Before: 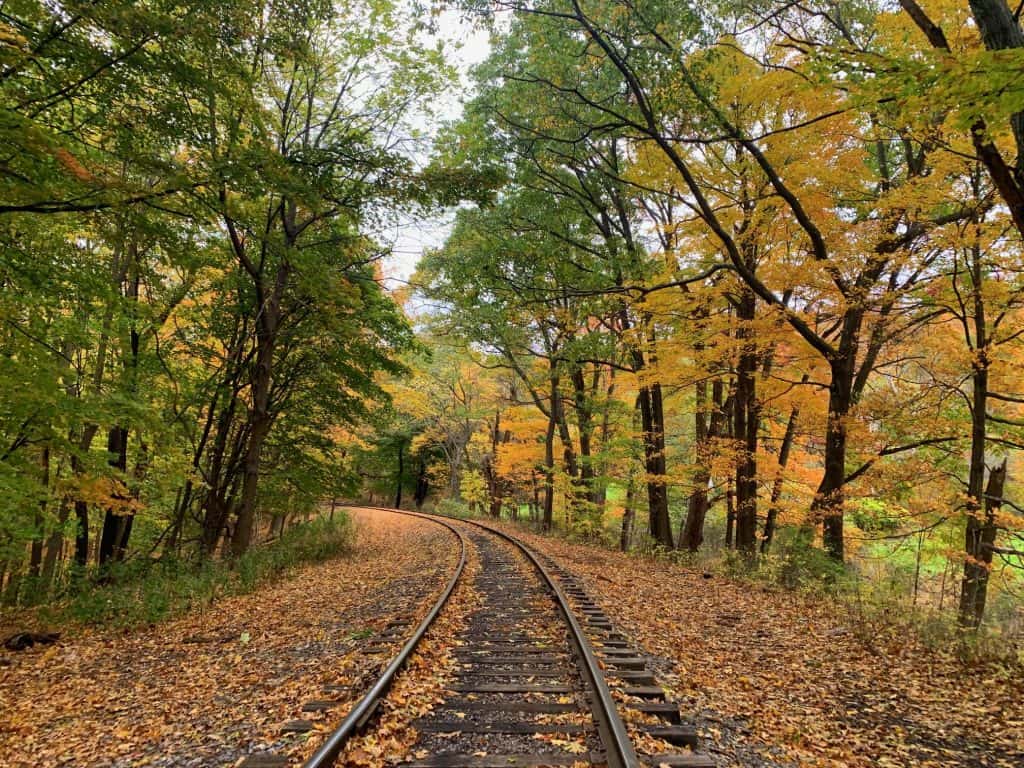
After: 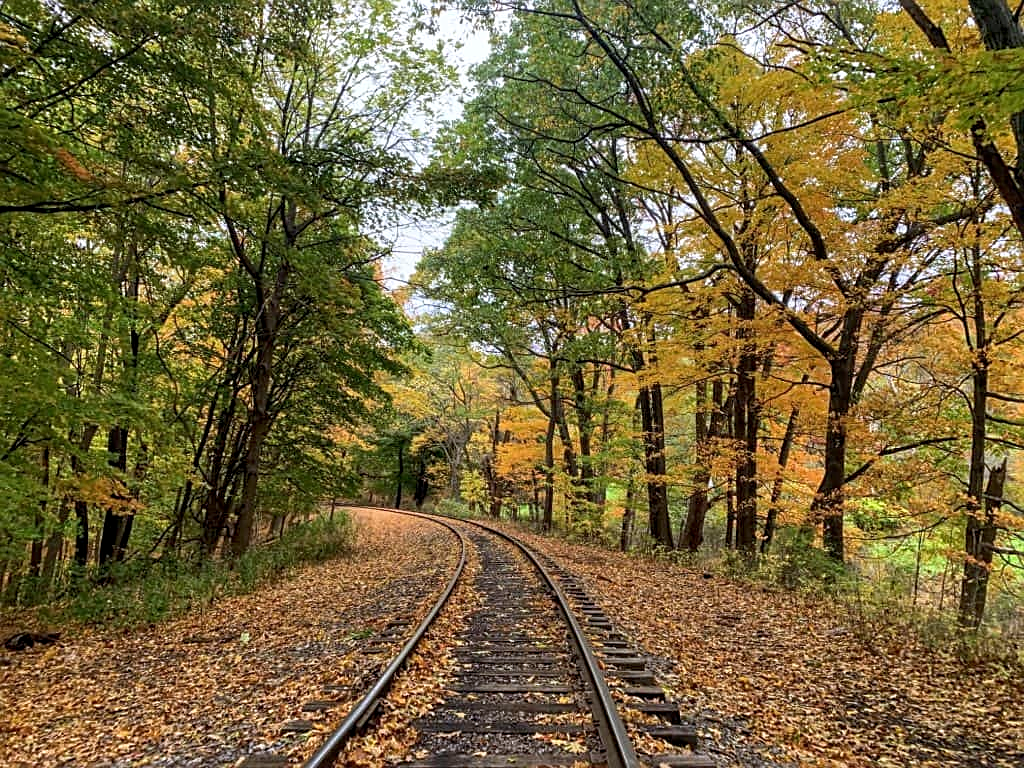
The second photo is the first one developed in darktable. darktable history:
sharpen: on, module defaults
shadows and highlights: shadows 0, highlights 40
local contrast: on, module defaults
white balance: red 0.976, blue 1.04
